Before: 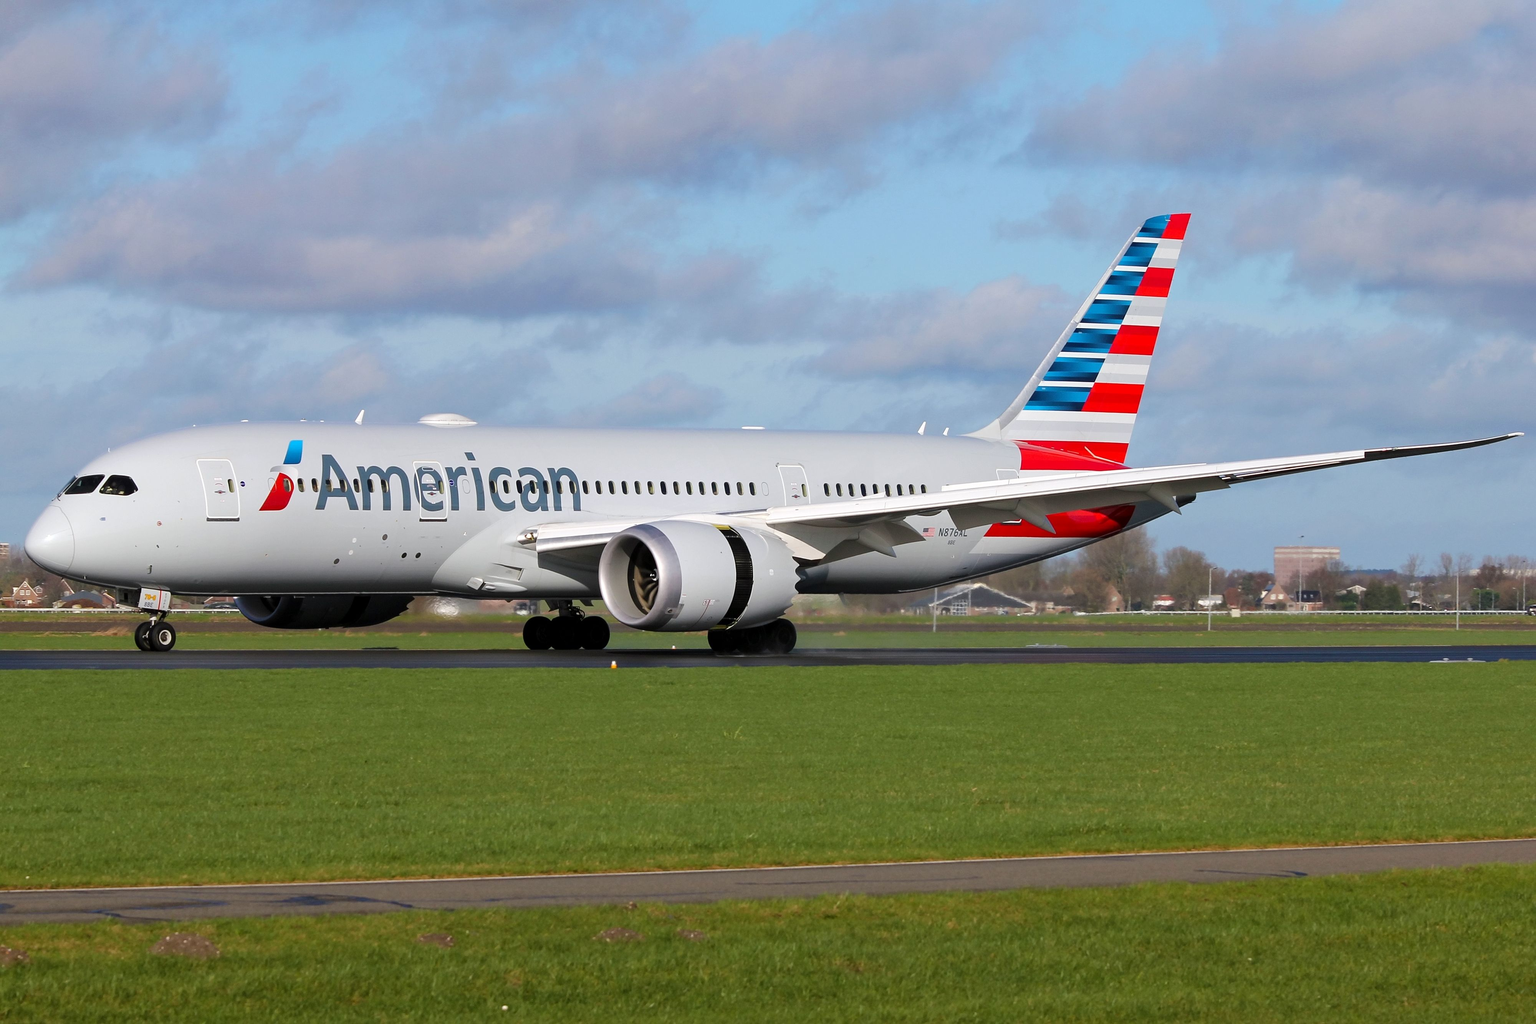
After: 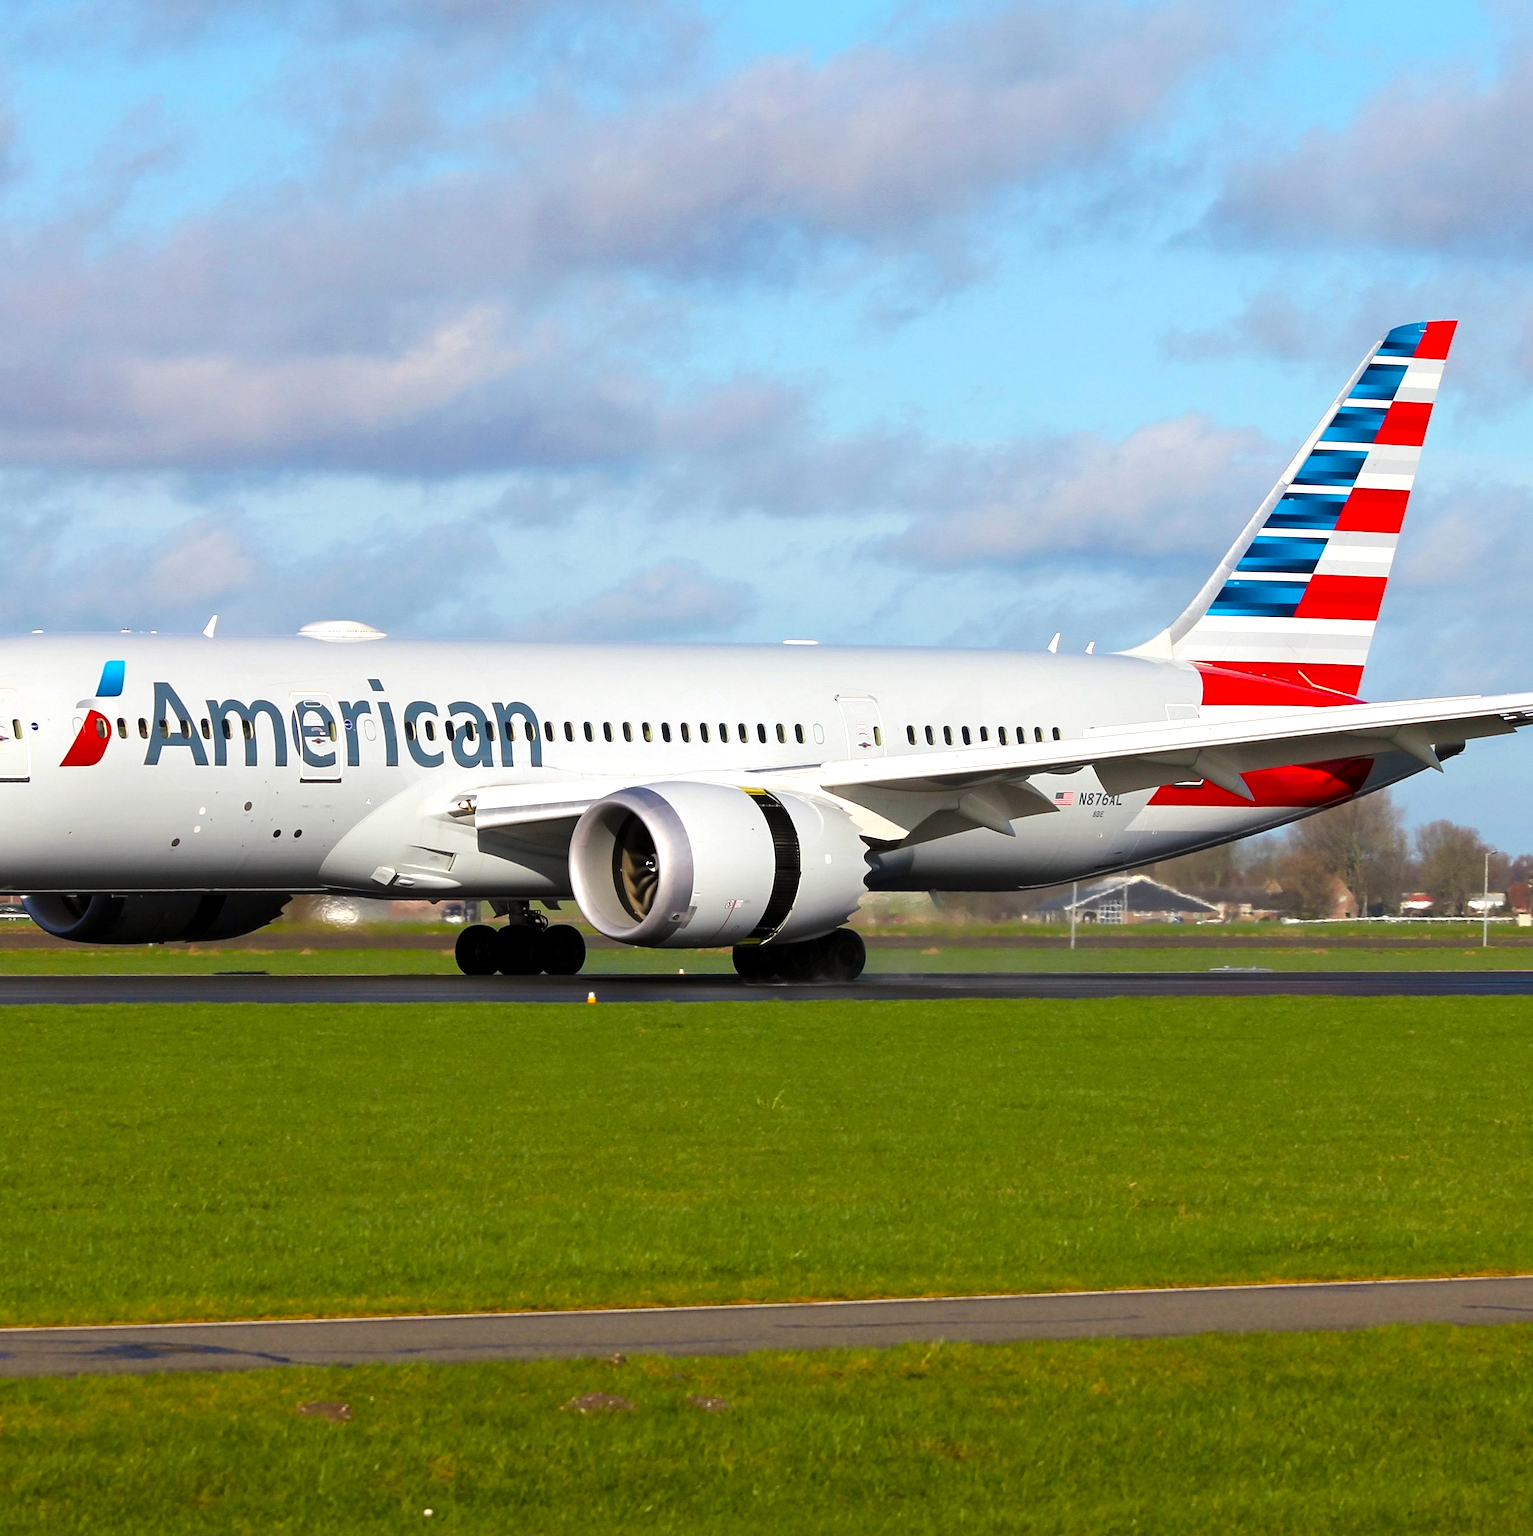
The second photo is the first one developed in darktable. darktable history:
crop and rotate: left 14.305%, right 19.156%
color balance rgb: power › chroma 0.262%, power › hue 63.27°, highlights gain › luminance 5.884%, highlights gain › chroma 1.334%, highlights gain › hue 91.58°, perceptual saturation grading › global saturation 25.817%, perceptual brilliance grading › highlights 11.352%
